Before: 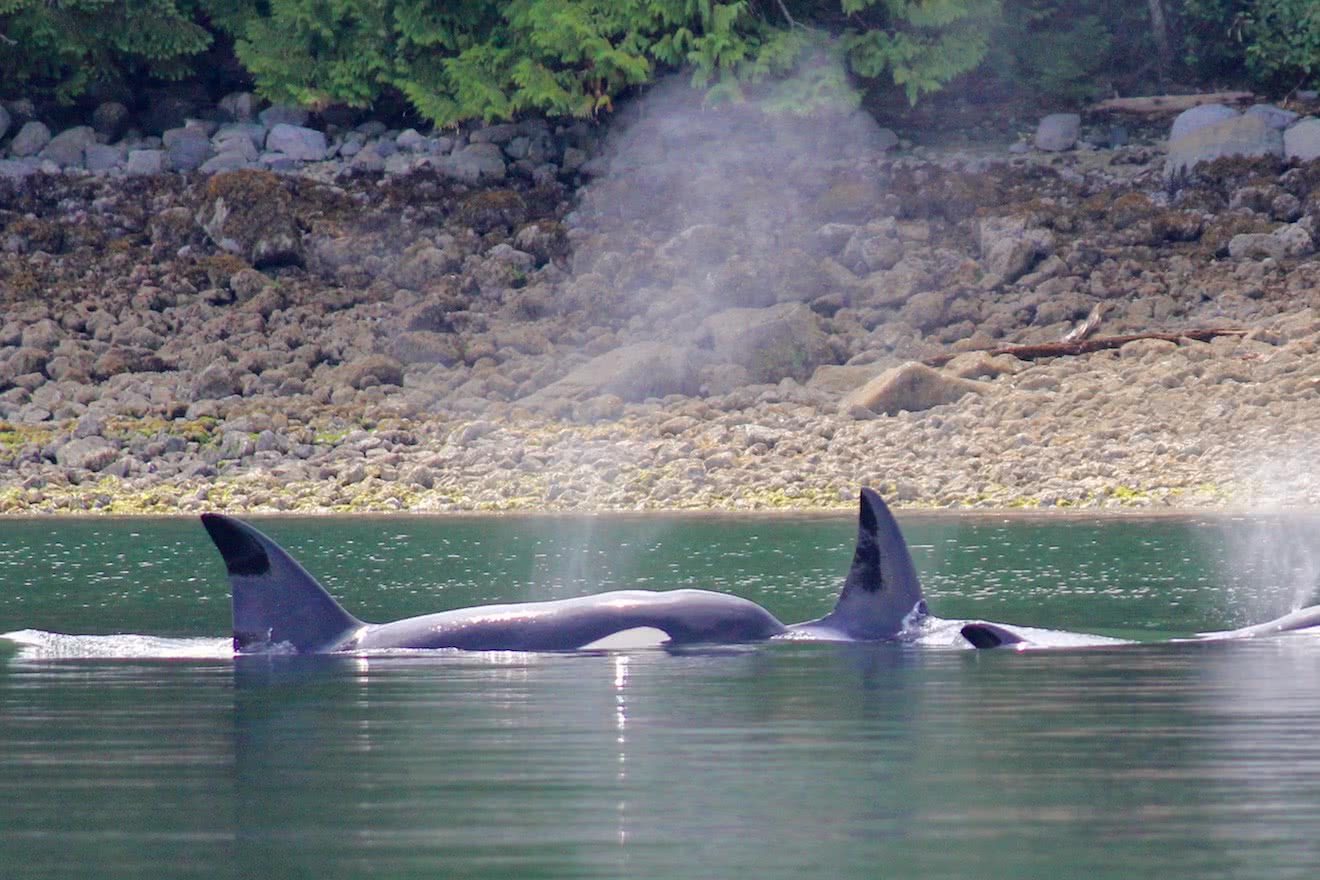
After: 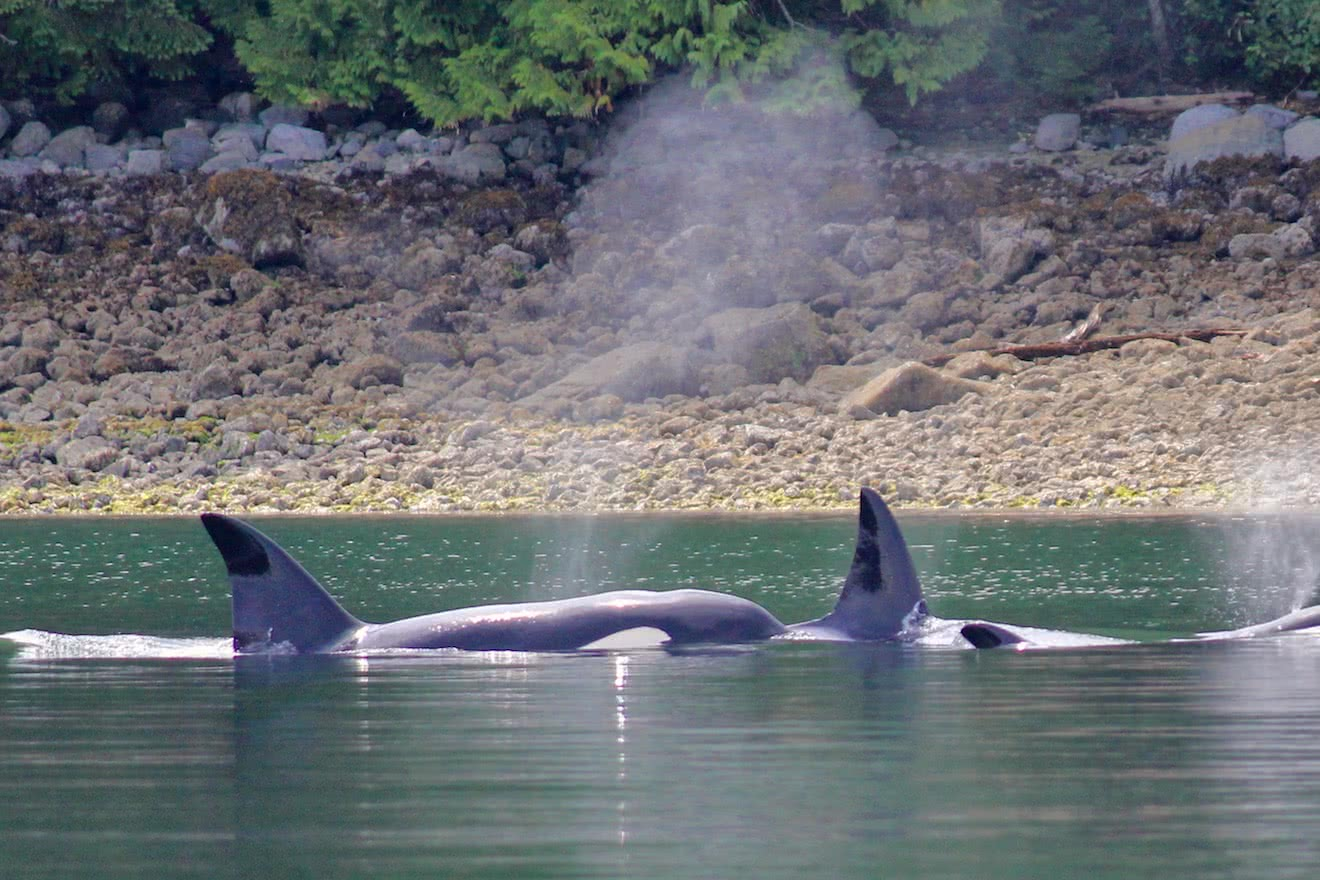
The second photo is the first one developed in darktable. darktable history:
base curve: curves: ch0 [(0, 0) (0.472, 0.455) (1, 1)], preserve colors none
shadows and highlights: shadows 24.68, highlights -76.64, soften with gaussian
